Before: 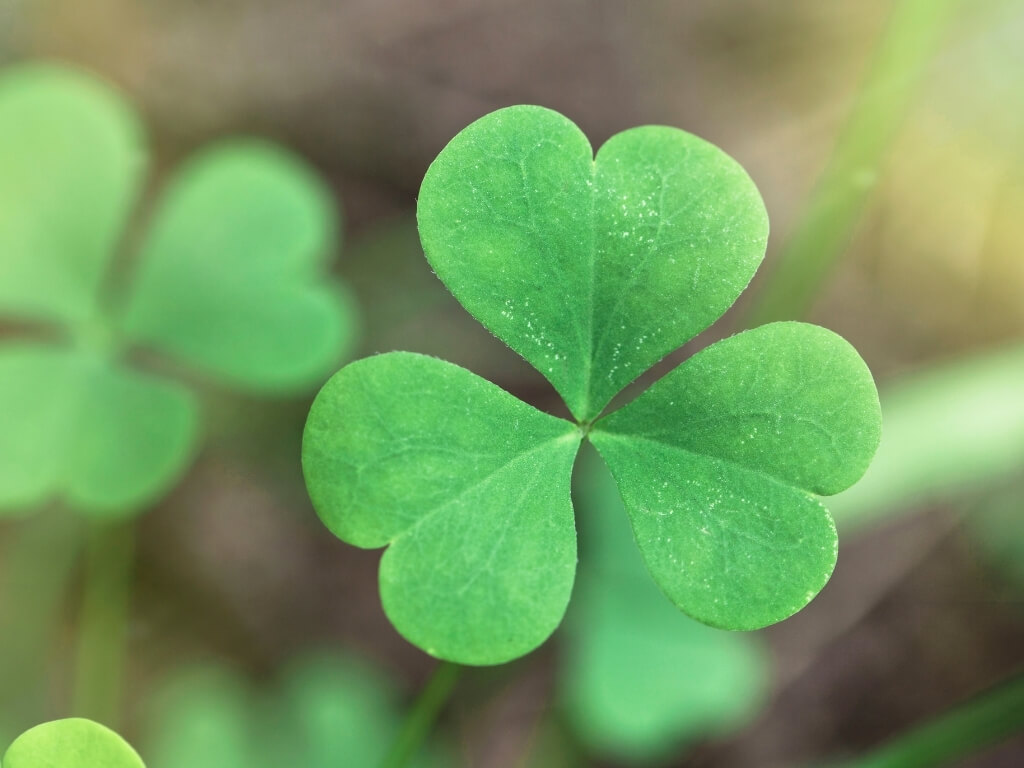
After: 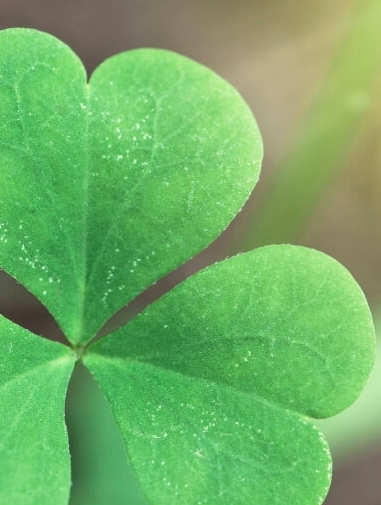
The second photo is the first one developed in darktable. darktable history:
crop and rotate: left 49.453%, top 10.132%, right 13.265%, bottom 24.011%
